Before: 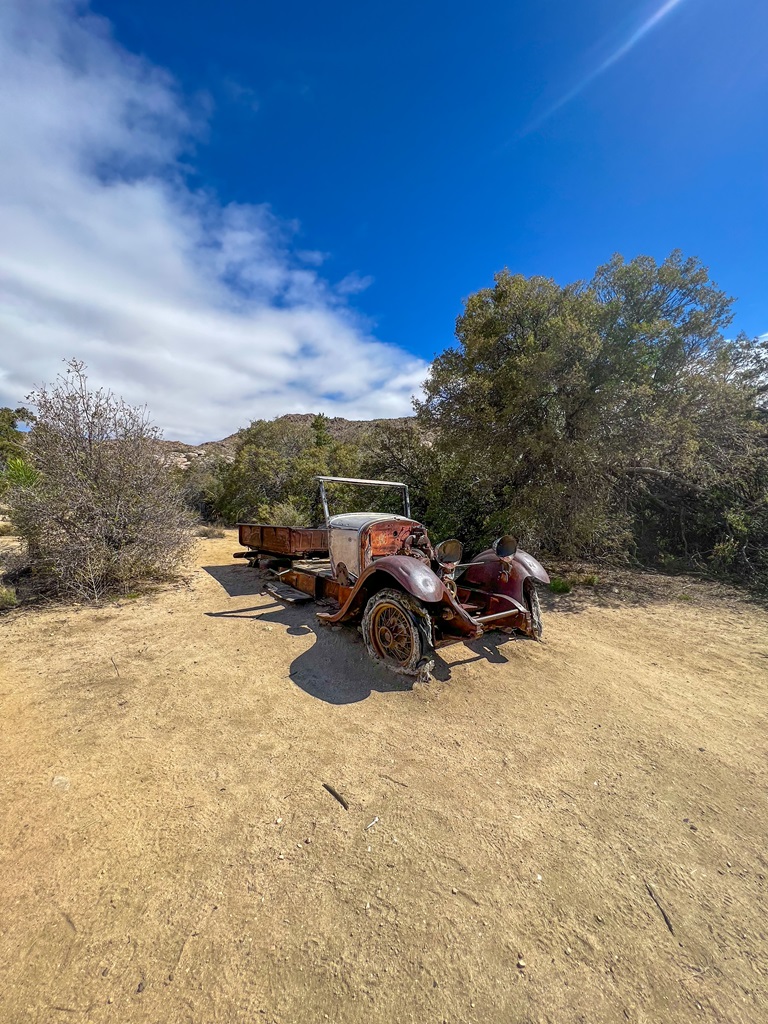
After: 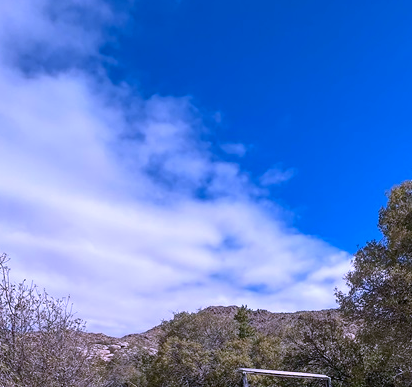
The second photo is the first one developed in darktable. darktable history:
crop: left 10.121%, top 10.631%, right 36.218%, bottom 51.526%
white balance: red 0.954, blue 1.079
color correction: highlights a* 15.03, highlights b* -25.07
